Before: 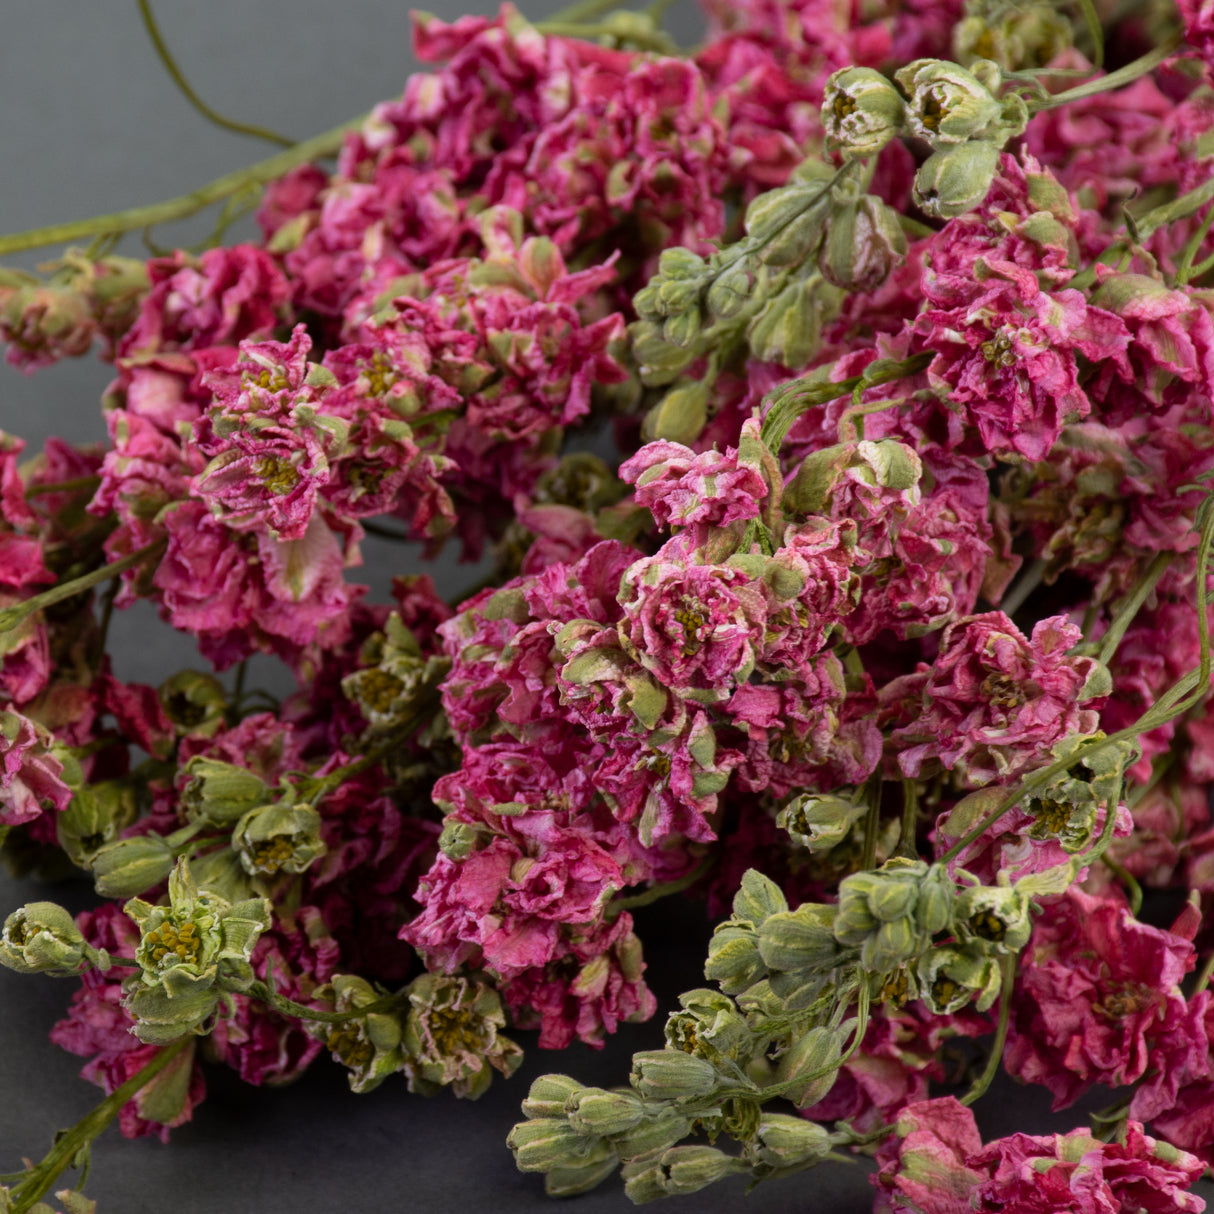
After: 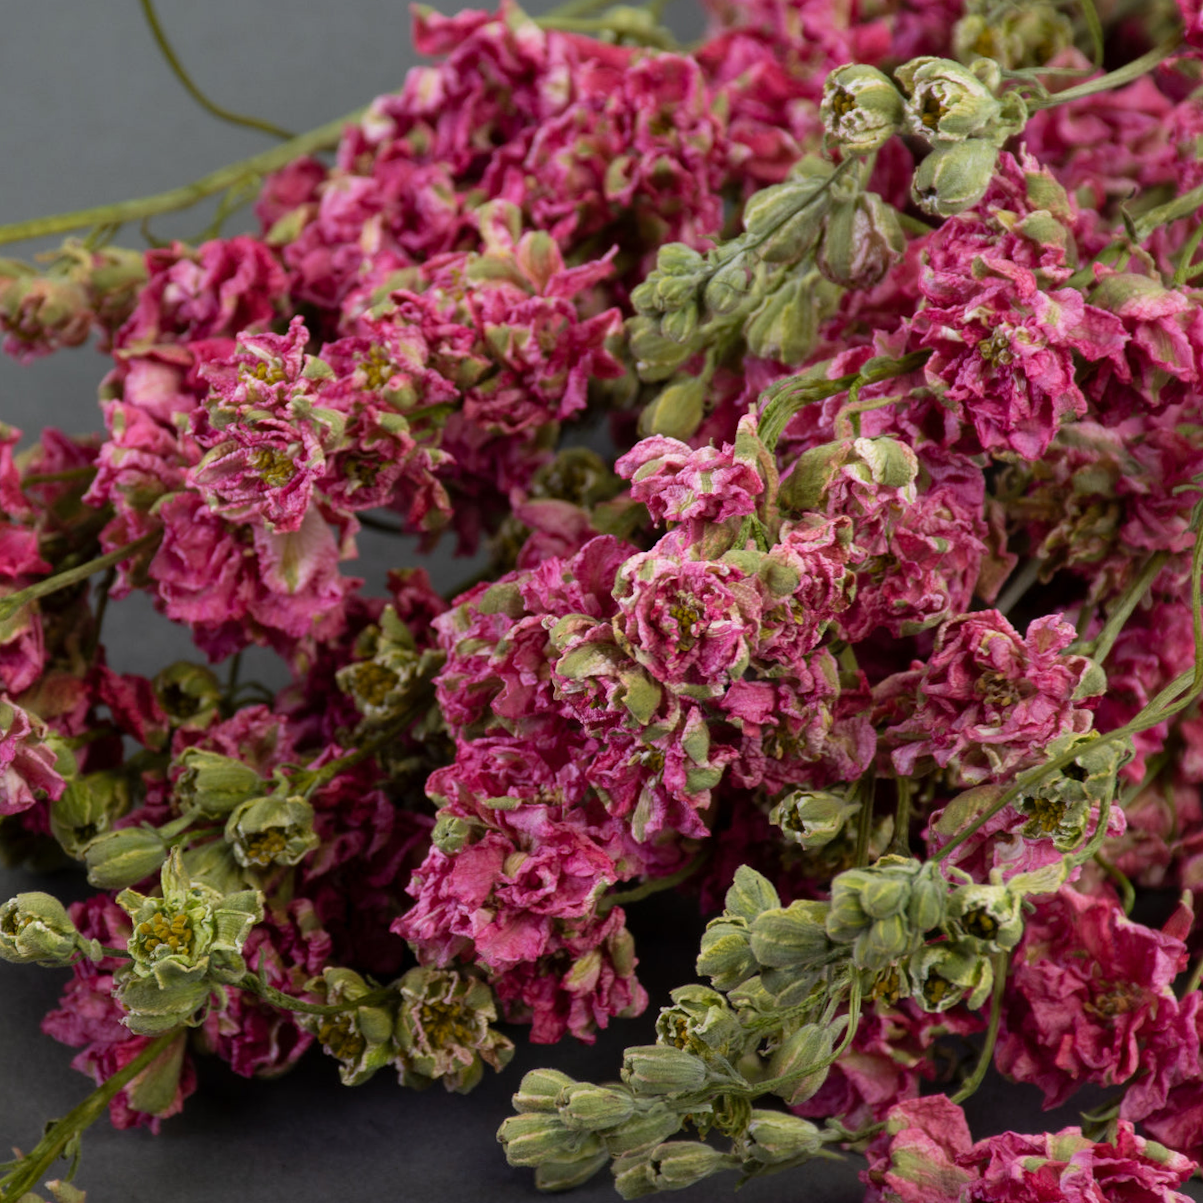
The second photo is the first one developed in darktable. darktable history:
crop and rotate: angle -0.5°
tone equalizer: on, module defaults
